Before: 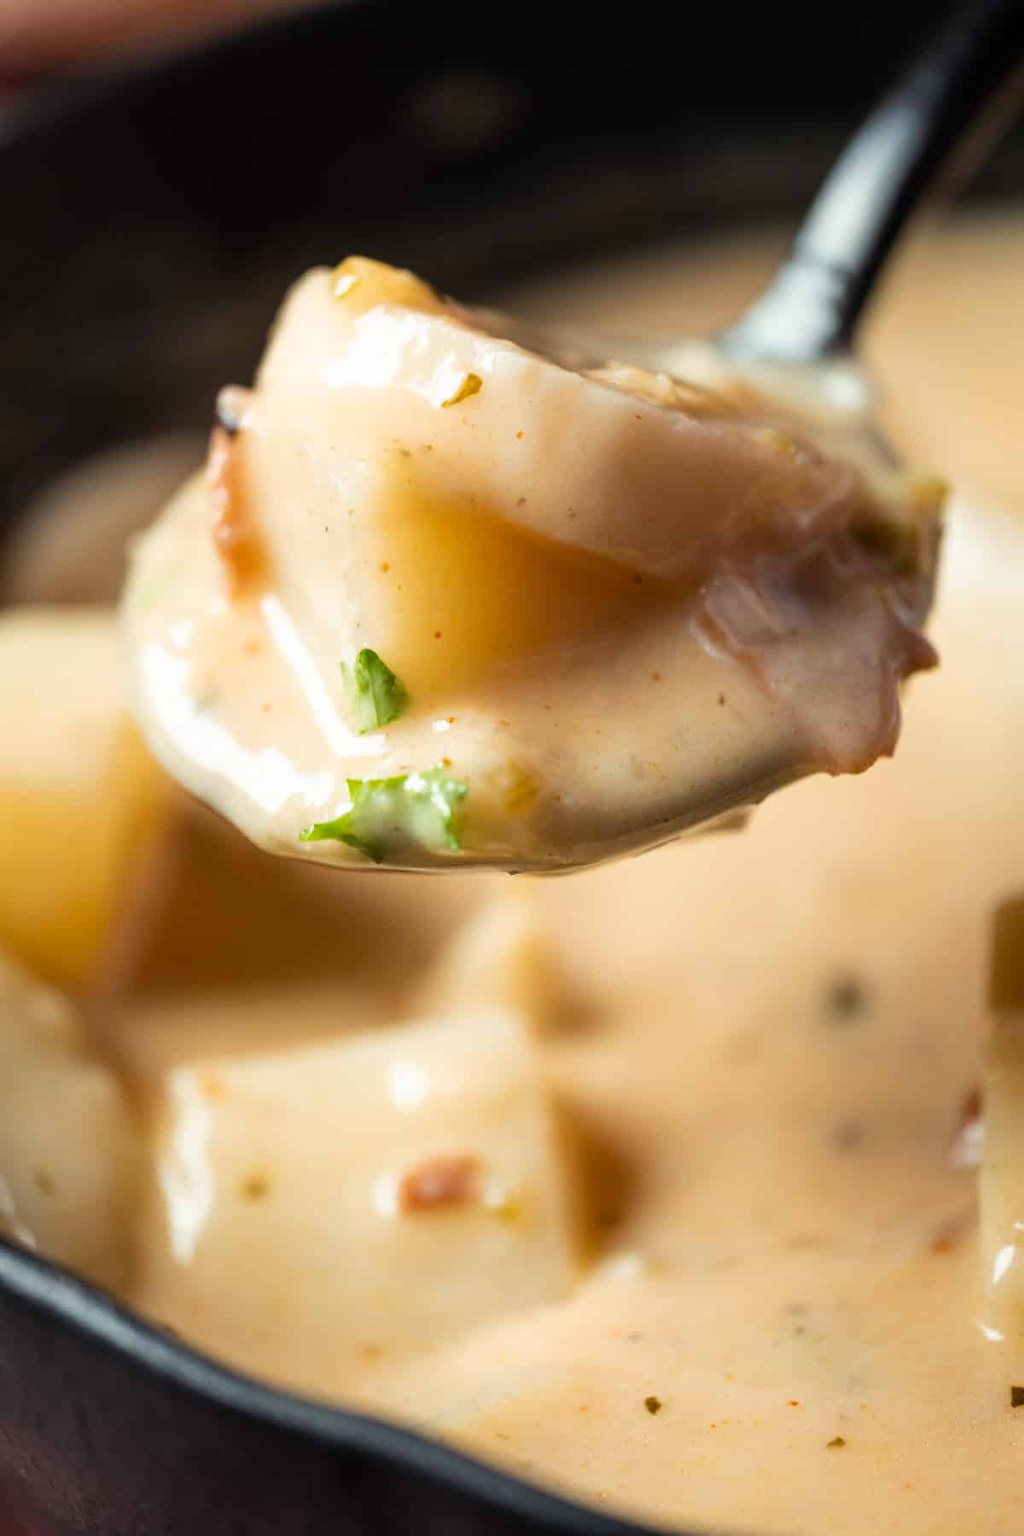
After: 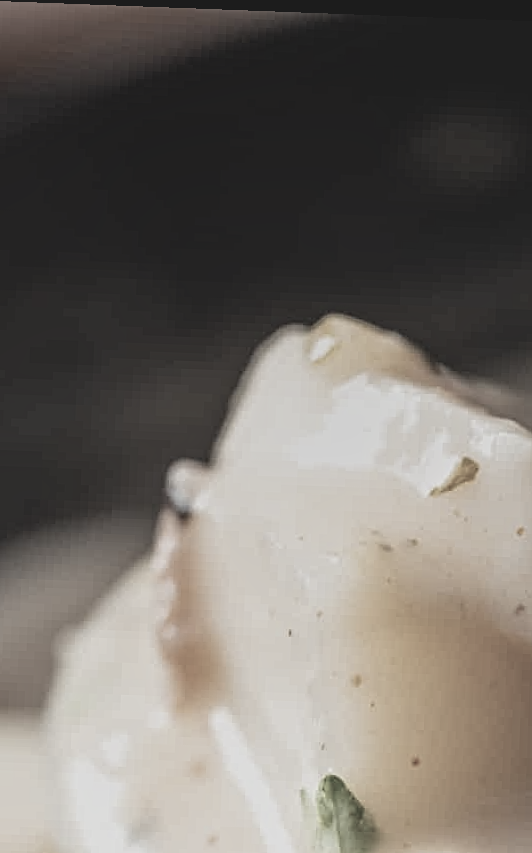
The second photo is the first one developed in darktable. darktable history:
contrast equalizer: octaves 7, y [[0.5, 0.542, 0.583, 0.625, 0.667, 0.708], [0.5 ×6], [0.5 ×6], [0 ×6], [0 ×6]]
color correction: saturation 0.2
rotate and perspective: rotation 2.17°, automatic cropping off
crop and rotate: left 10.817%, top 0.062%, right 47.194%, bottom 53.626%
sharpen: amount 0.2
local contrast: highlights 68%, shadows 68%, detail 82%, midtone range 0.325
contrast brightness saturation: contrast -0.19, saturation 0.19
